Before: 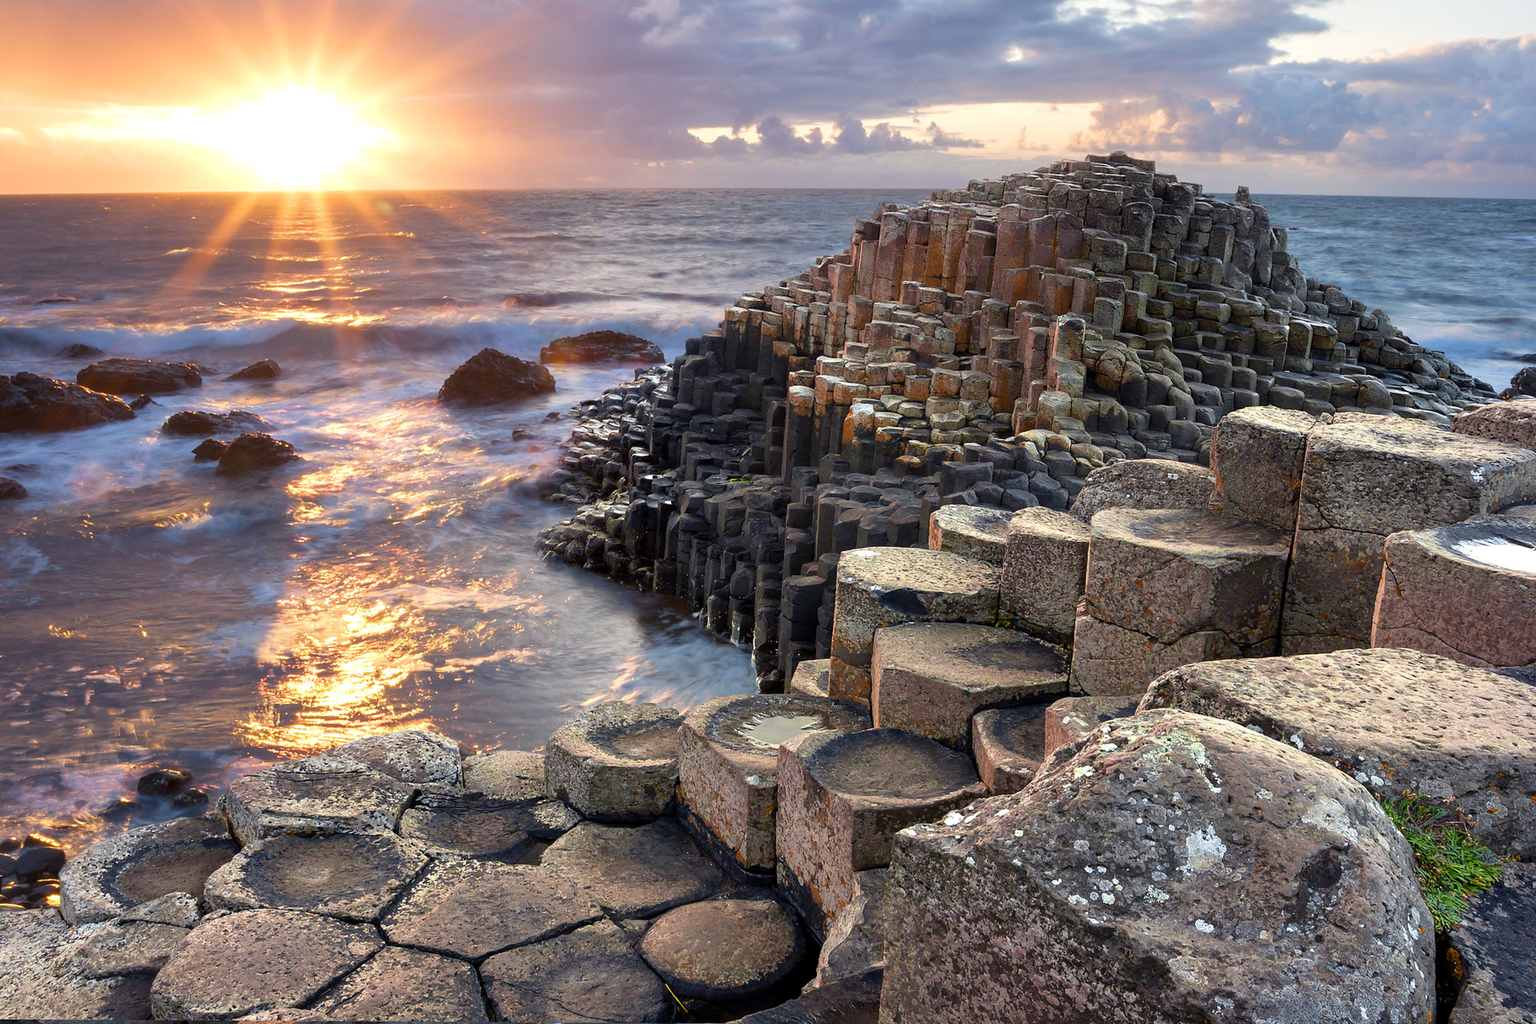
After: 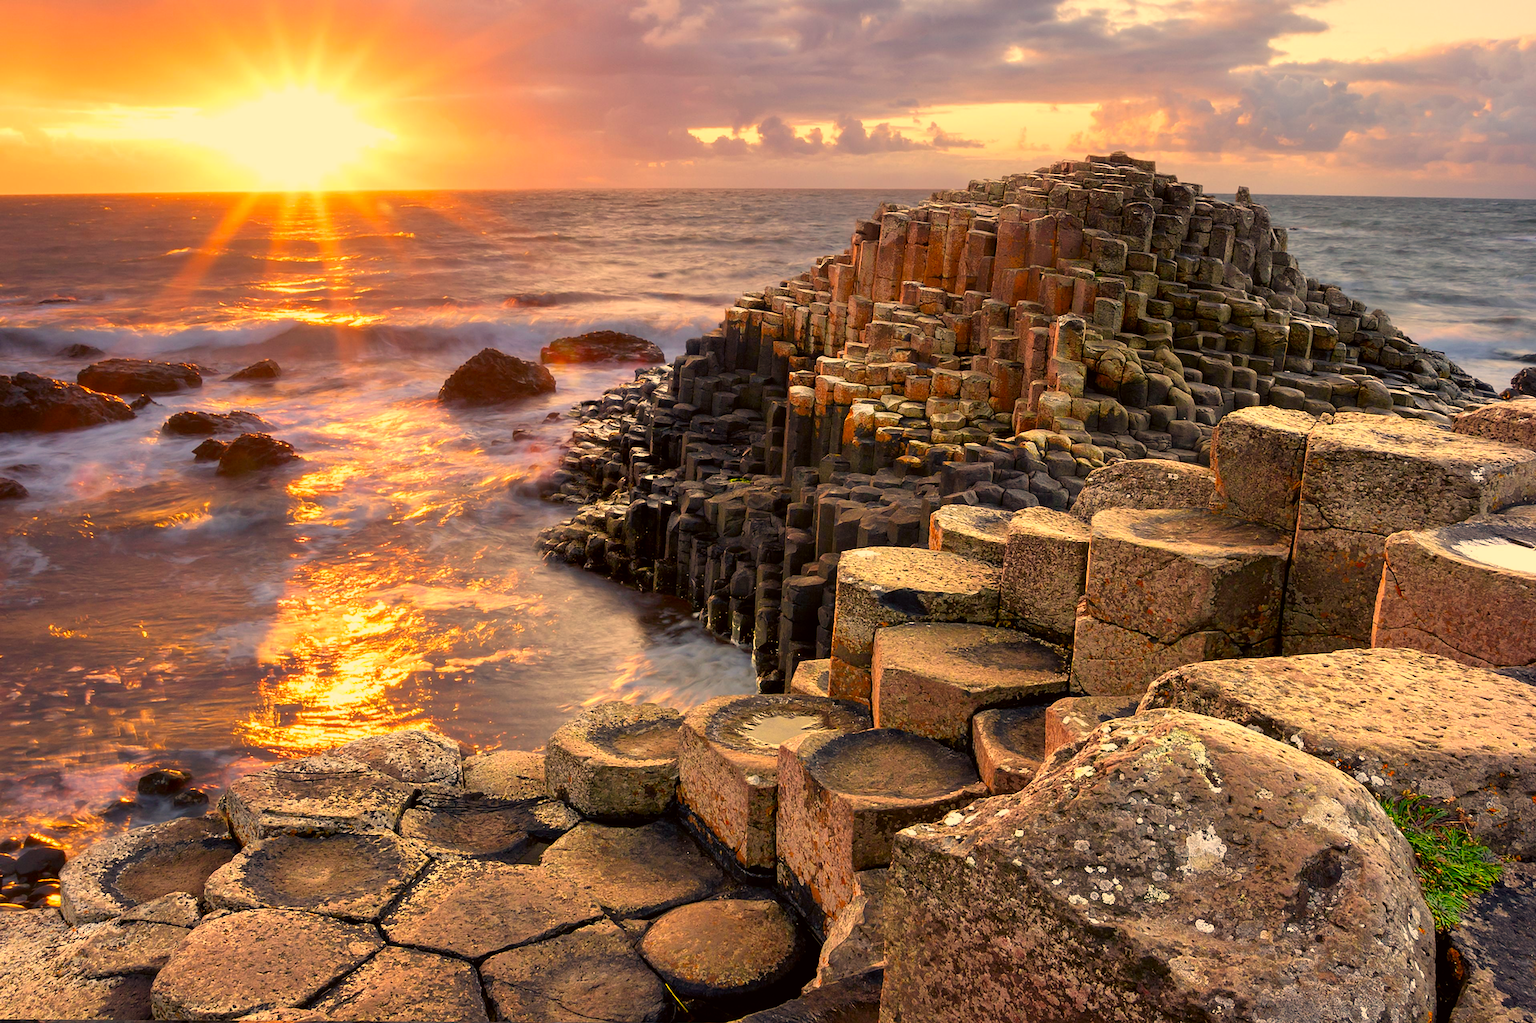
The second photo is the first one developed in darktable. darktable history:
color correction: highlights a* 18.53, highlights b* 36.07, shadows a* 1.36, shadows b* 6.37, saturation 1.02
